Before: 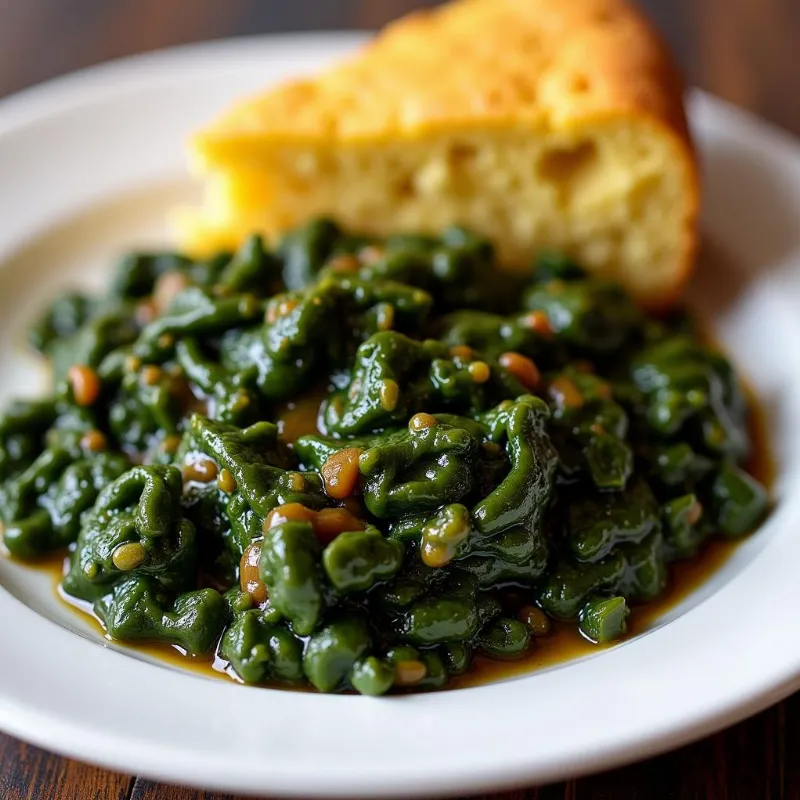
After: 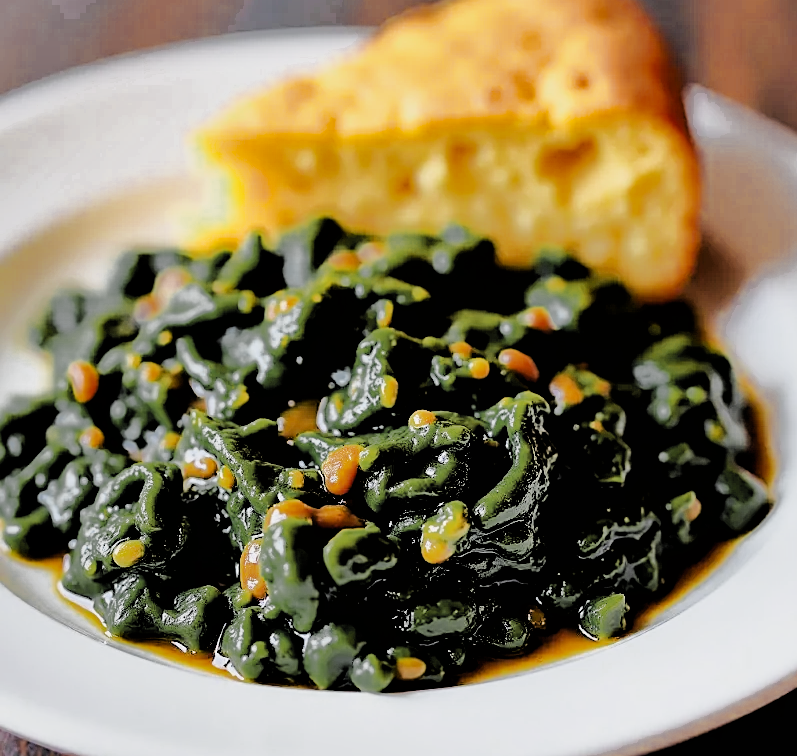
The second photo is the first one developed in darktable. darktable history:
sharpen: on, module defaults
color zones: curves: ch0 [(0.035, 0.242) (0.25, 0.5) (0.384, 0.214) (0.488, 0.255) (0.75, 0.5)]; ch1 [(0.063, 0.379) (0.25, 0.5) (0.354, 0.201) (0.489, 0.085) (0.729, 0.271)]; ch2 [(0.25, 0.5) (0.38, 0.517) (0.442, 0.51) (0.735, 0.456)]
shadows and highlights: low approximation 0.01, soften with gaussian
tone equalizer: -8 EV -0.53 EV, -7 EV -0.352 EV, -6 EV -0.097 EV, -5 EV 0.439 EV, -4 EV 0.968 EV, -3 EV 0.824 EV, -2 EV -0.012 EV, -1 EV 0.137 EV, +0 EV -0.029 EV, edges refinement/feathering 500, mask exposure compensation -1.57 EV, preserve details no
exposure: exposure 0.77 EV, compensate exposure bias true, compensate highlight preservation false
crop: top 0.391%, right 0.26%, bottom 5.101%
filmic rgb: black relative exposure -2.84 EV, white relative exposure 4.56 EV, threshold 3.01 EV, hardness 1.73, contrast 1.24, enable highlight reconstruction true
